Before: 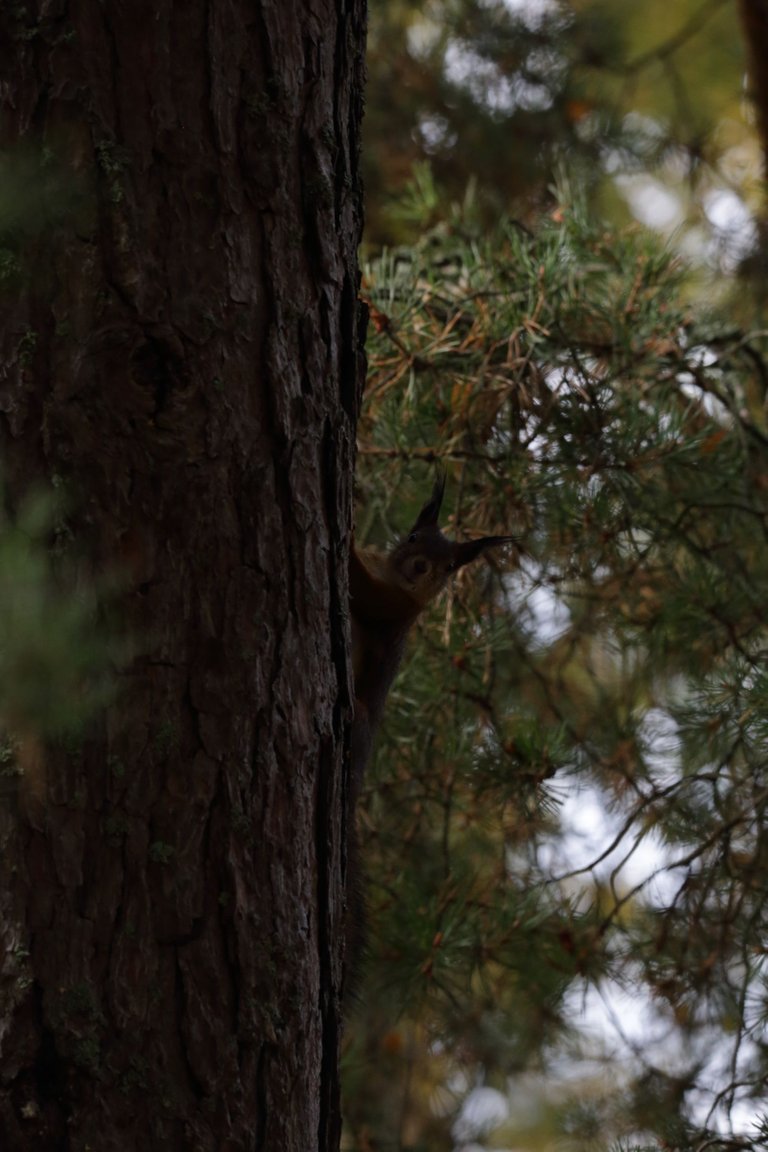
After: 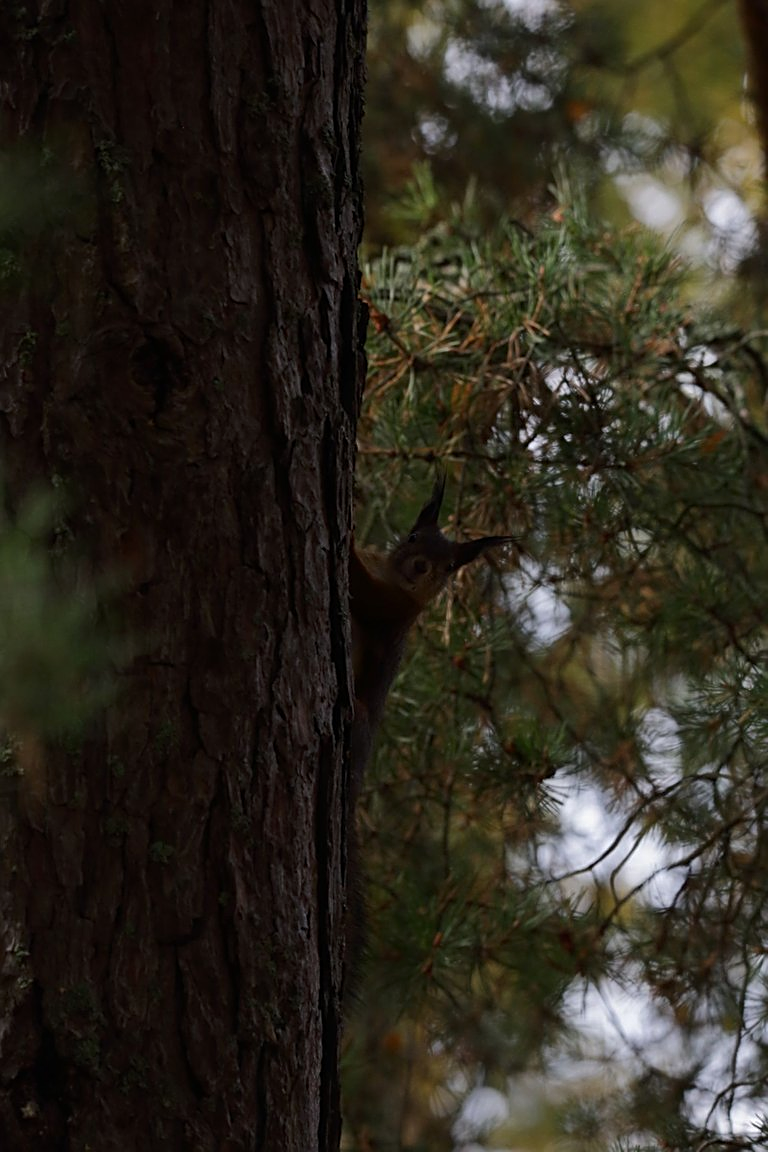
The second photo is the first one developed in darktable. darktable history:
shadows and highlights: shadows -20.49, white point adjustment -1.84, highlights -34.89
sharpen: on, module defaults
